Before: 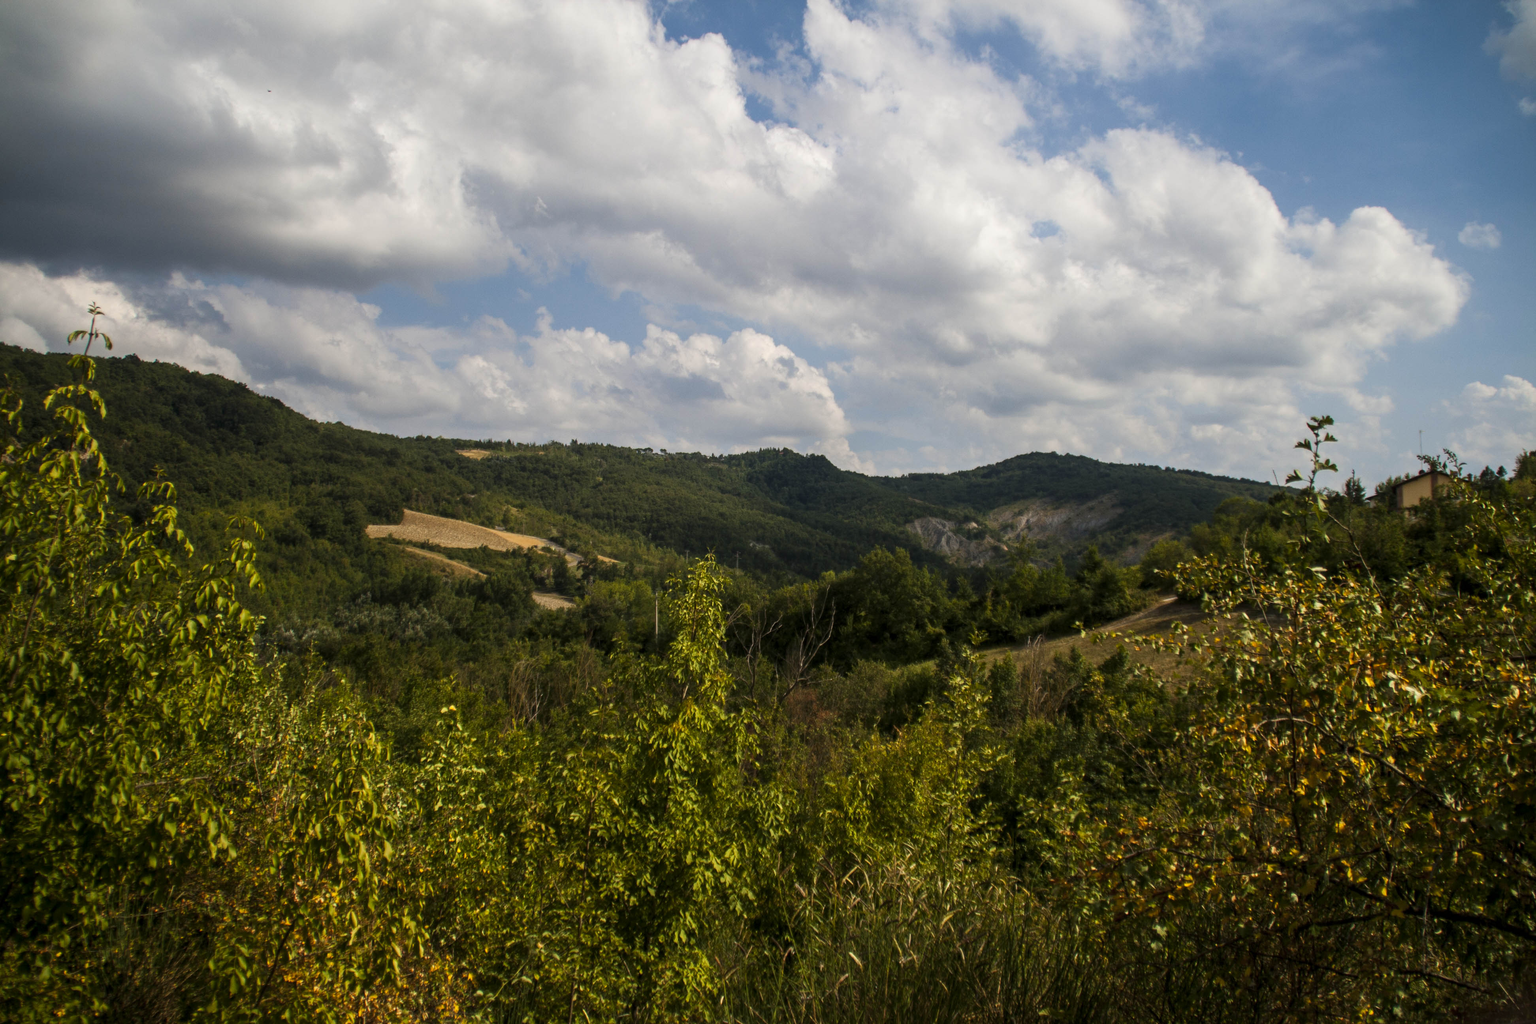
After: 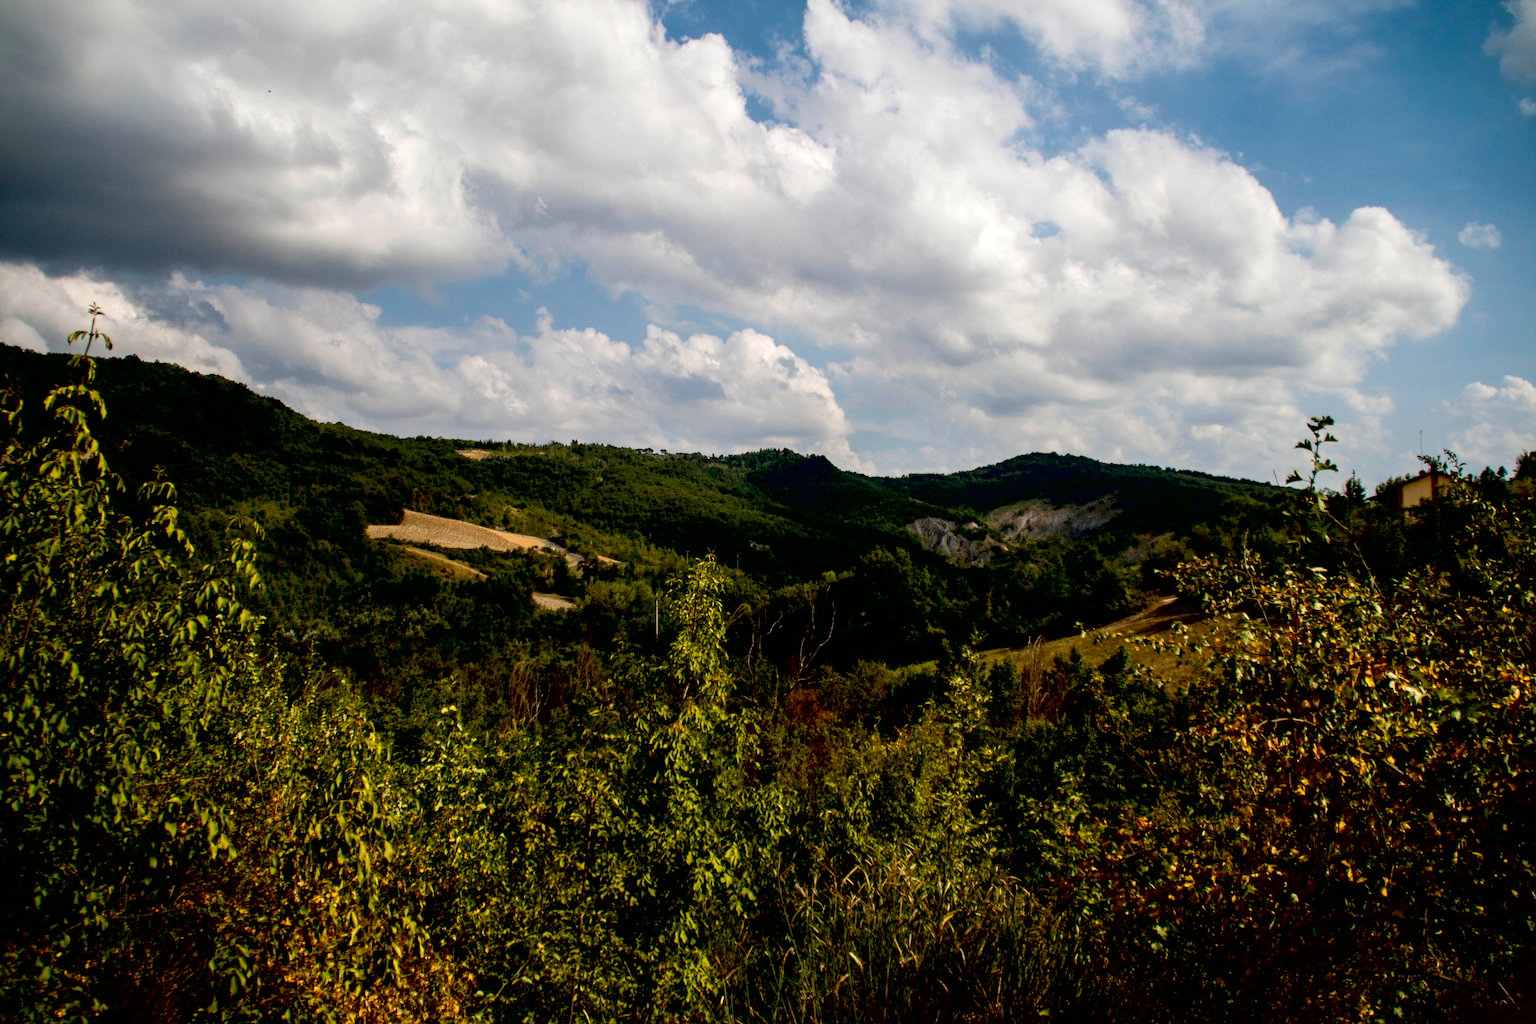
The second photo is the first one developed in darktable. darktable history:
contrast brightness saturation: saturation -0.089
exposure: black level correction 0.024, exposure 0.184 EV, compensate highlight preservation false
